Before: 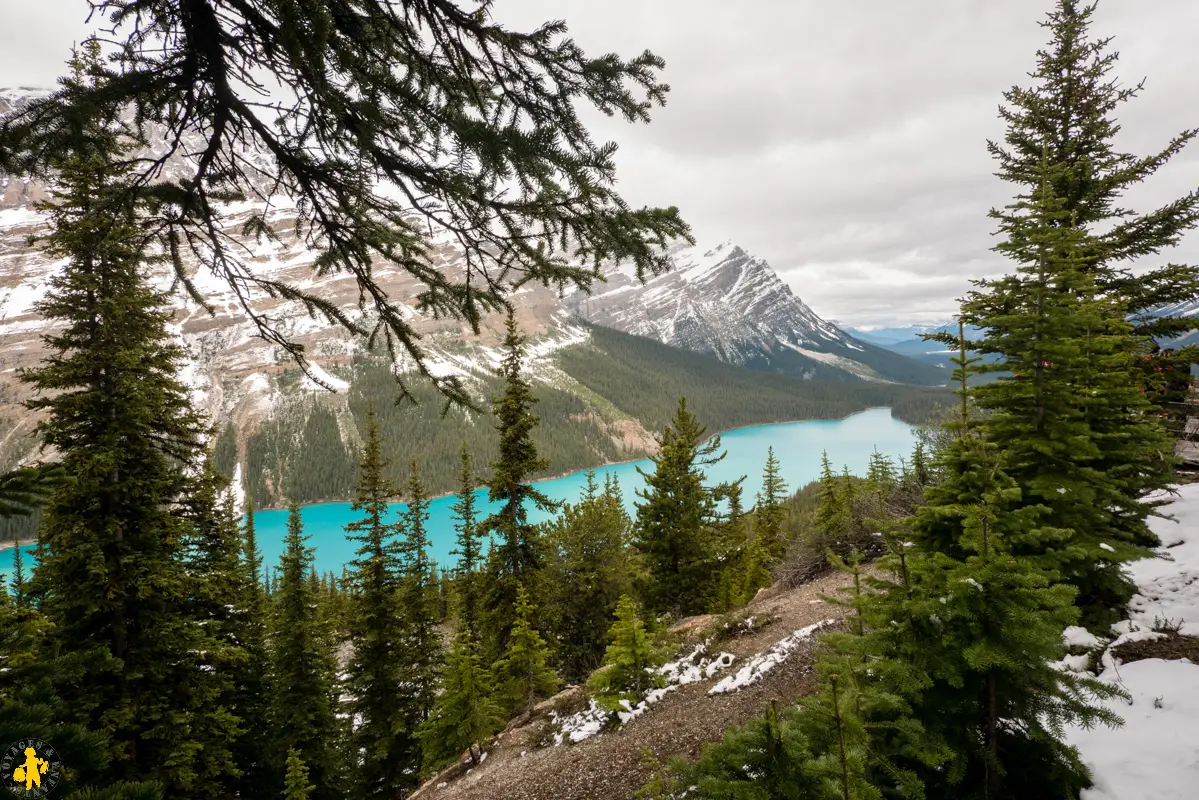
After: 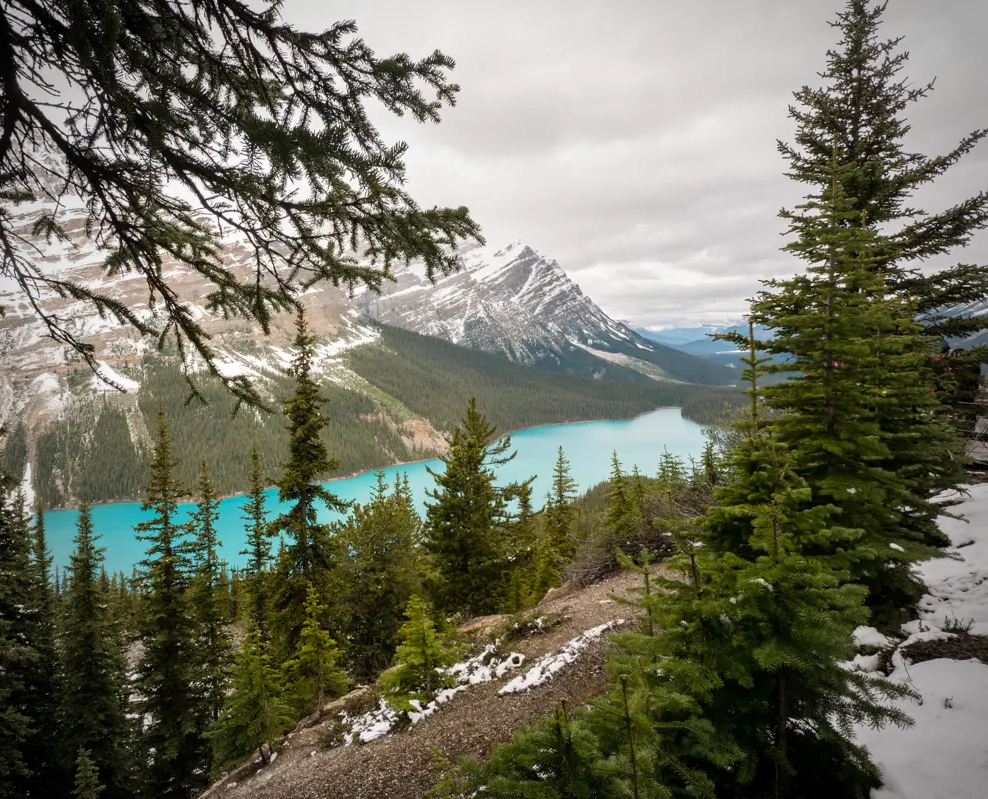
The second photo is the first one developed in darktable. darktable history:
vignetting: fall-off start 71.74%
crop: left 17.582%, bottom 0.031%
